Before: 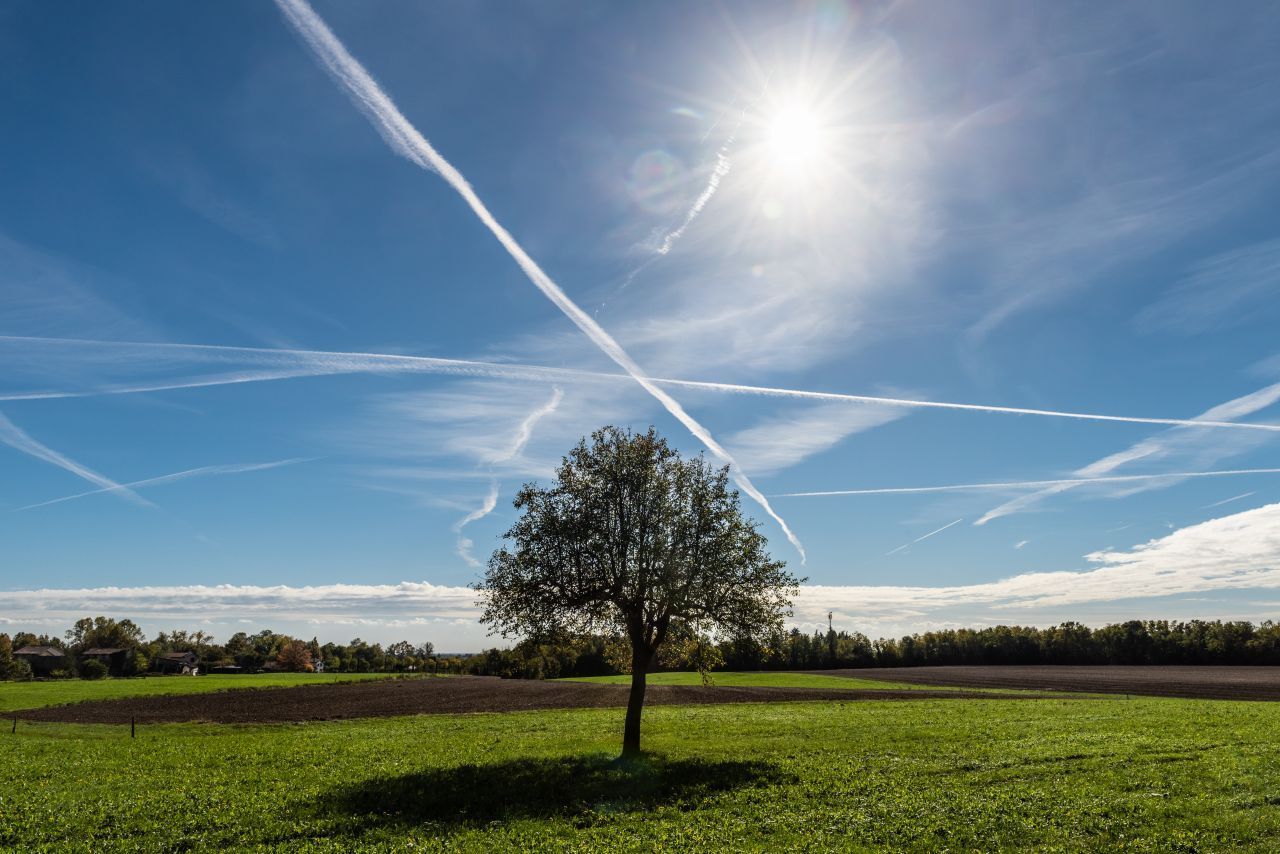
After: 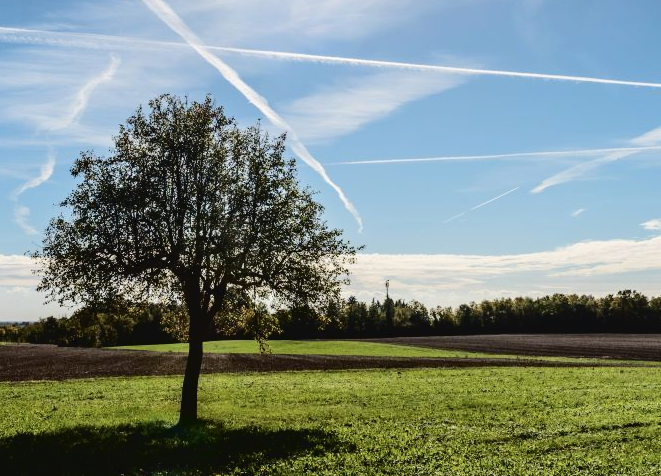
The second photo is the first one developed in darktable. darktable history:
crop: left 34.61%, top 38.968%, right 13.692%, bottom 5.18%
tone curve: curves: ch0 [(0, 0) (0.003, 0.036) (0.011, 0.039) (0.025, 0.039) (0.044, 0.043) (0.069, 0.05) (0.1, 0.072) (0.136, 0.102) (0.177, 0.144) (0.224, 0.204) (0.277, 0.288) (0.335, 0.384) (0.399, 0.477) (0.468, 0.575) (0.543, 0.652) (0.623, 0.724) (0.709, 0.785) (0.801, 0.851) (0.898, 0.915) (1, 1)], color space Lab, independent channels, preserve colors none
